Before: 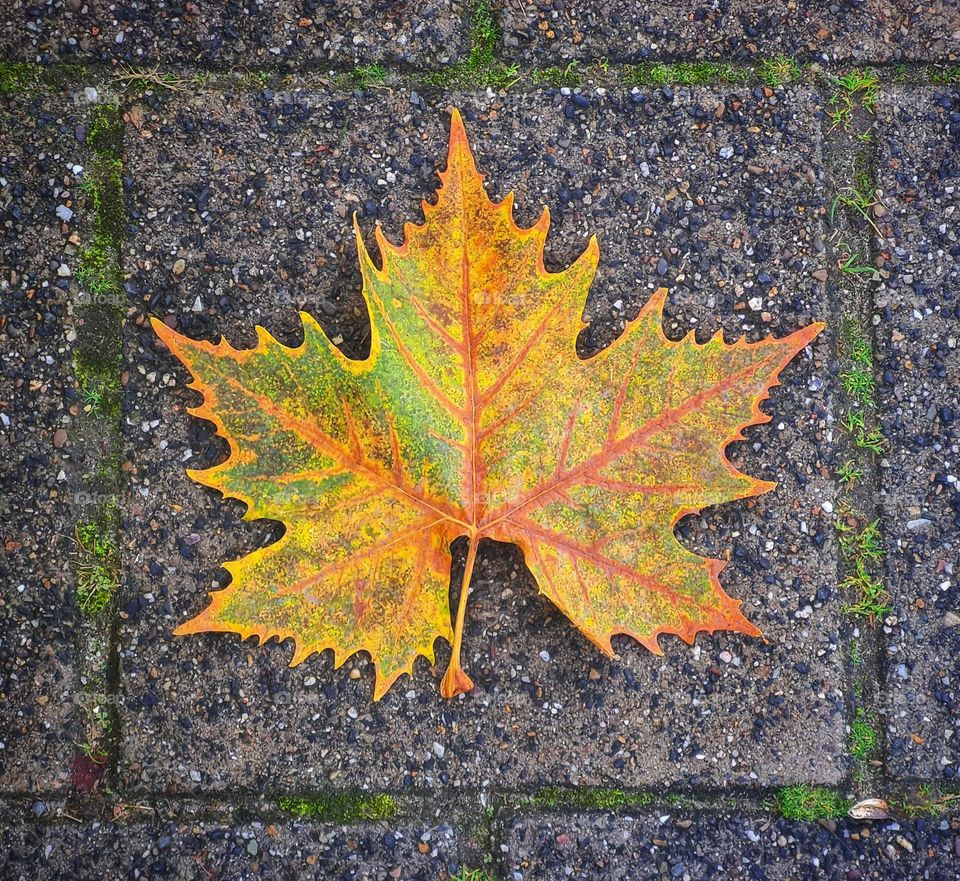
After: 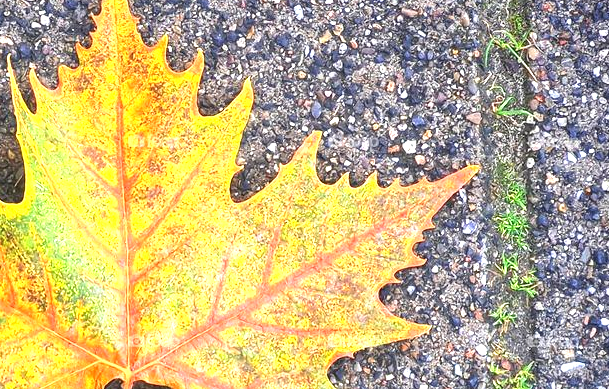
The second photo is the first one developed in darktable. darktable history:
exposure: black level correction 0, exposure 1.193 EV, compensate highlight preservation false
crop: left 36.055%, top 17.897%, right 0.493%, bottom 37.902%
